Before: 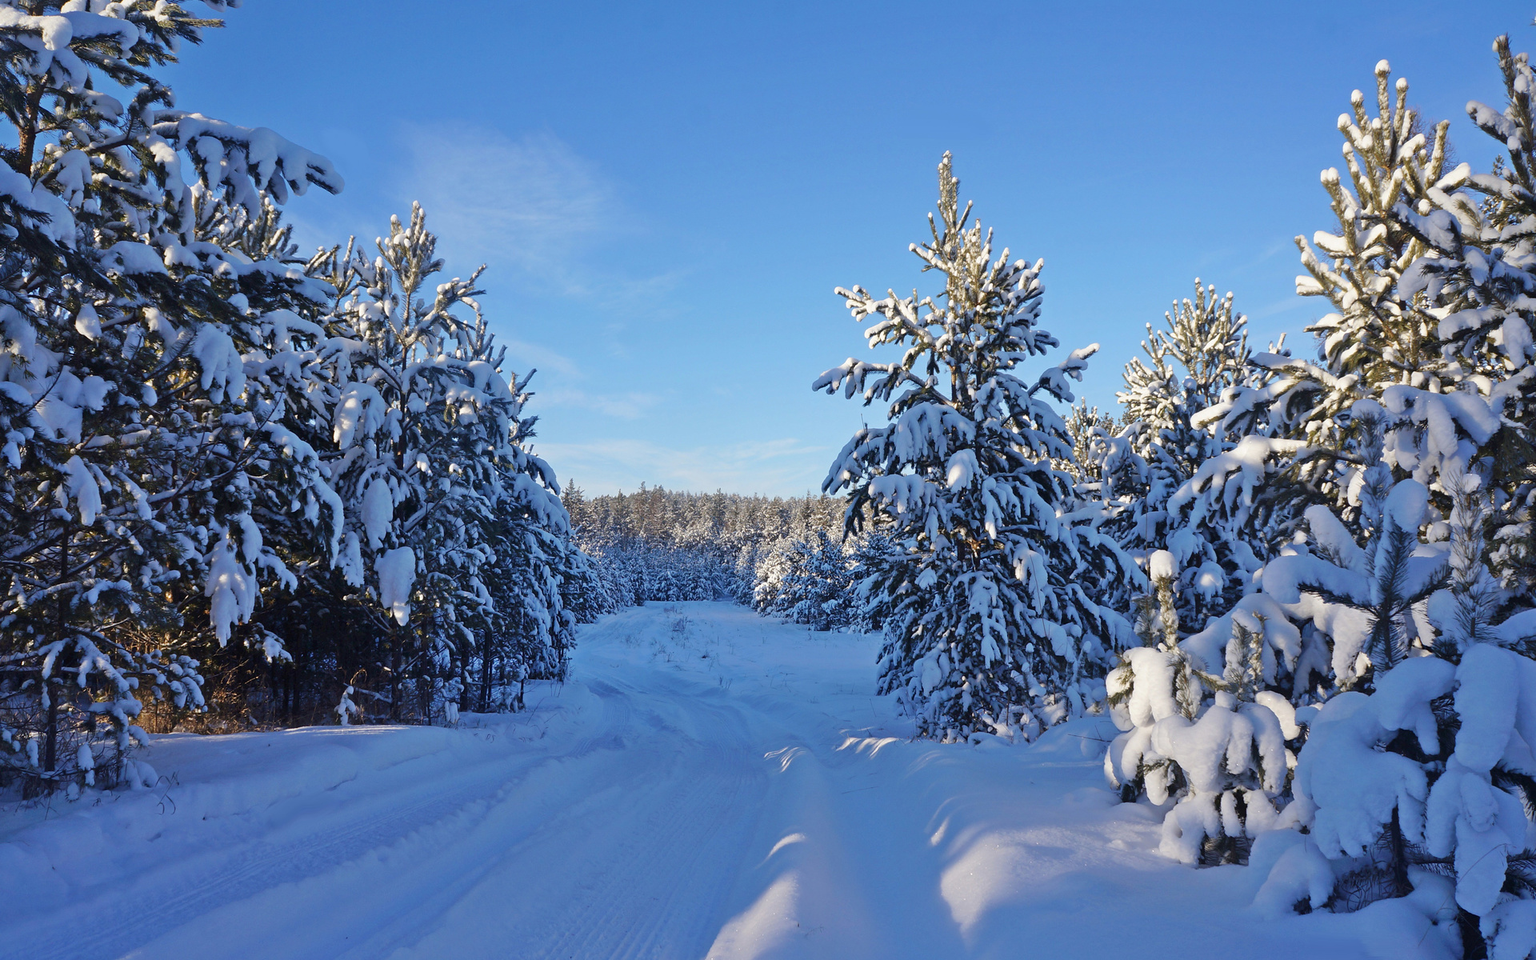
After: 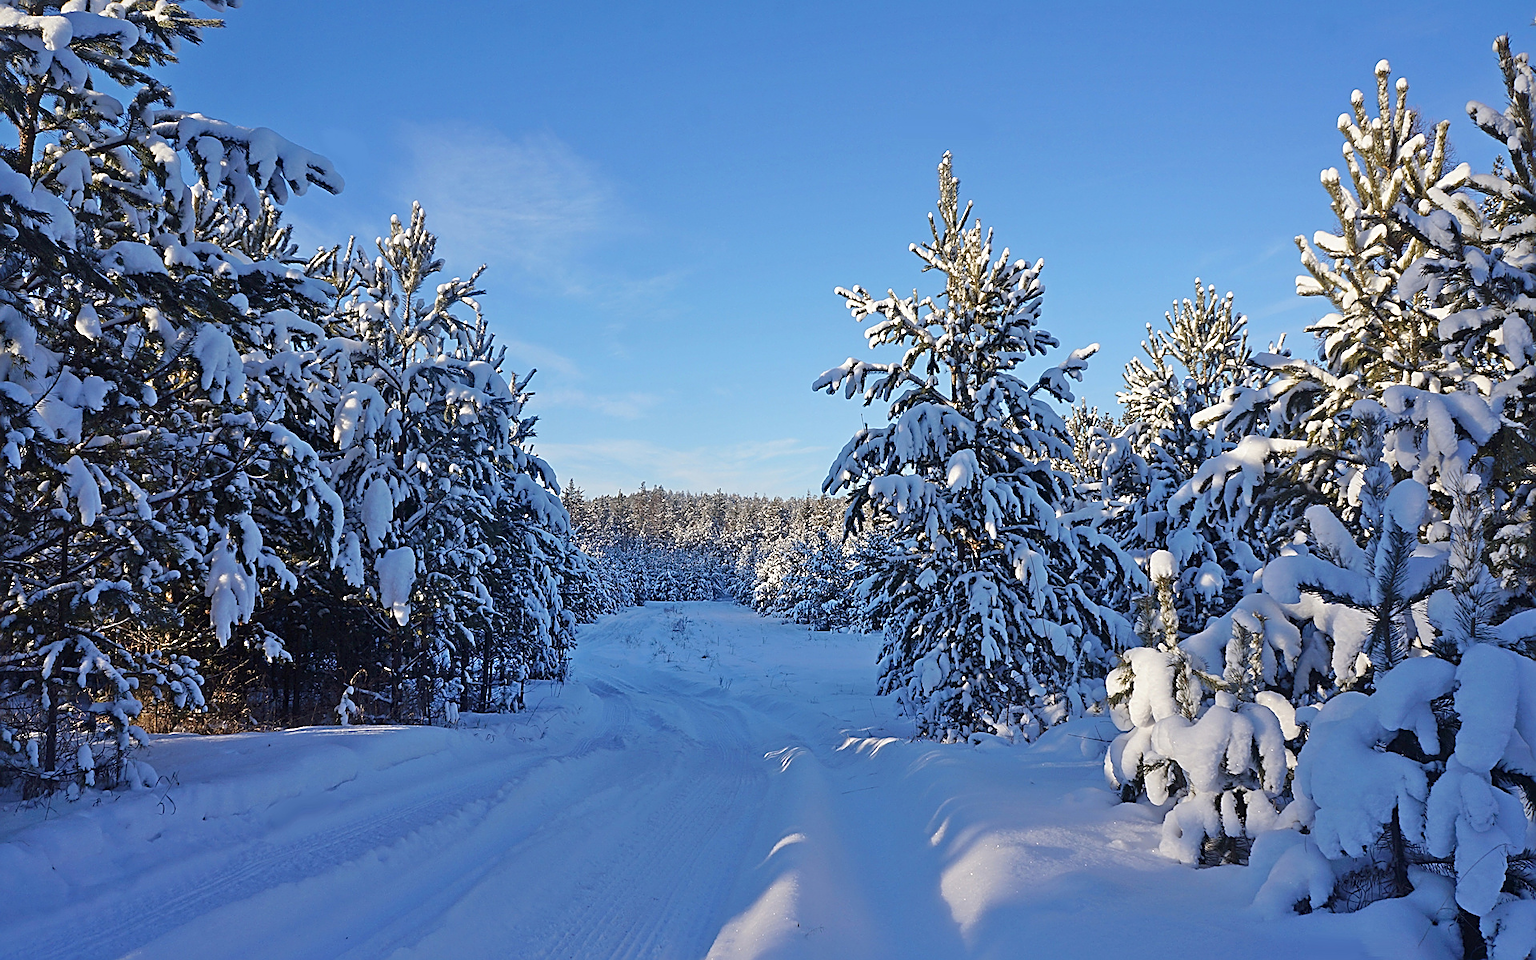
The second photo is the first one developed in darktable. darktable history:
sharpen: amount 0.983
